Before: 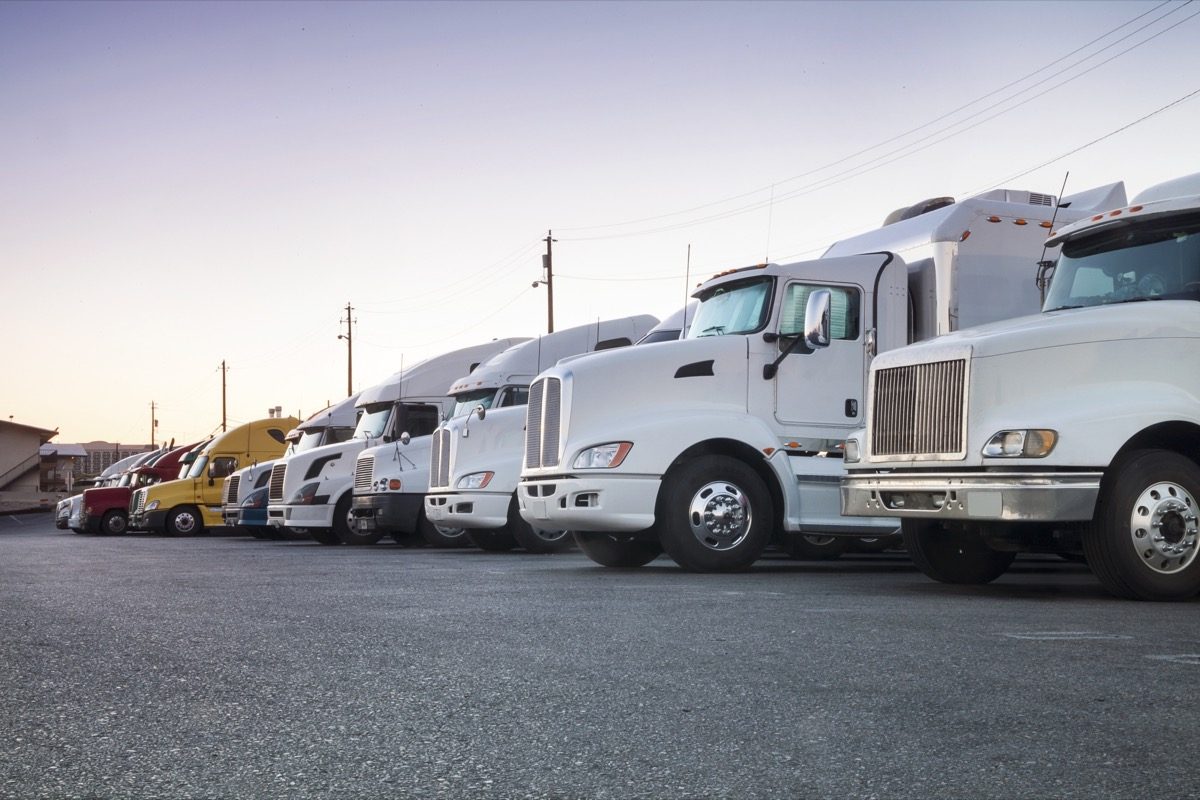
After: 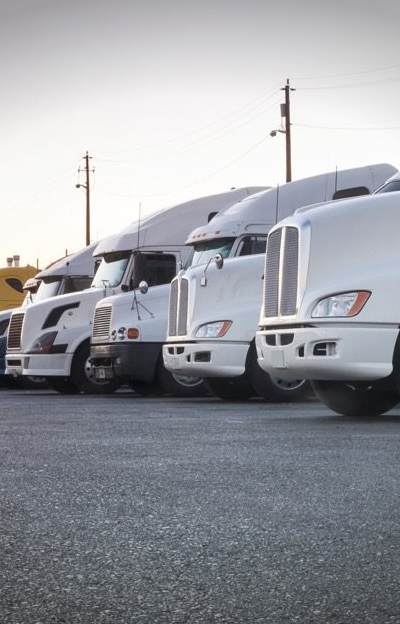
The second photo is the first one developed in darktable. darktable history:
crop and rotate: left 21.896%, top 18.994%, right 44.743%, bottom 2.99%
vignetting: fall-off start 99.97%, width/height ratio 1.305
